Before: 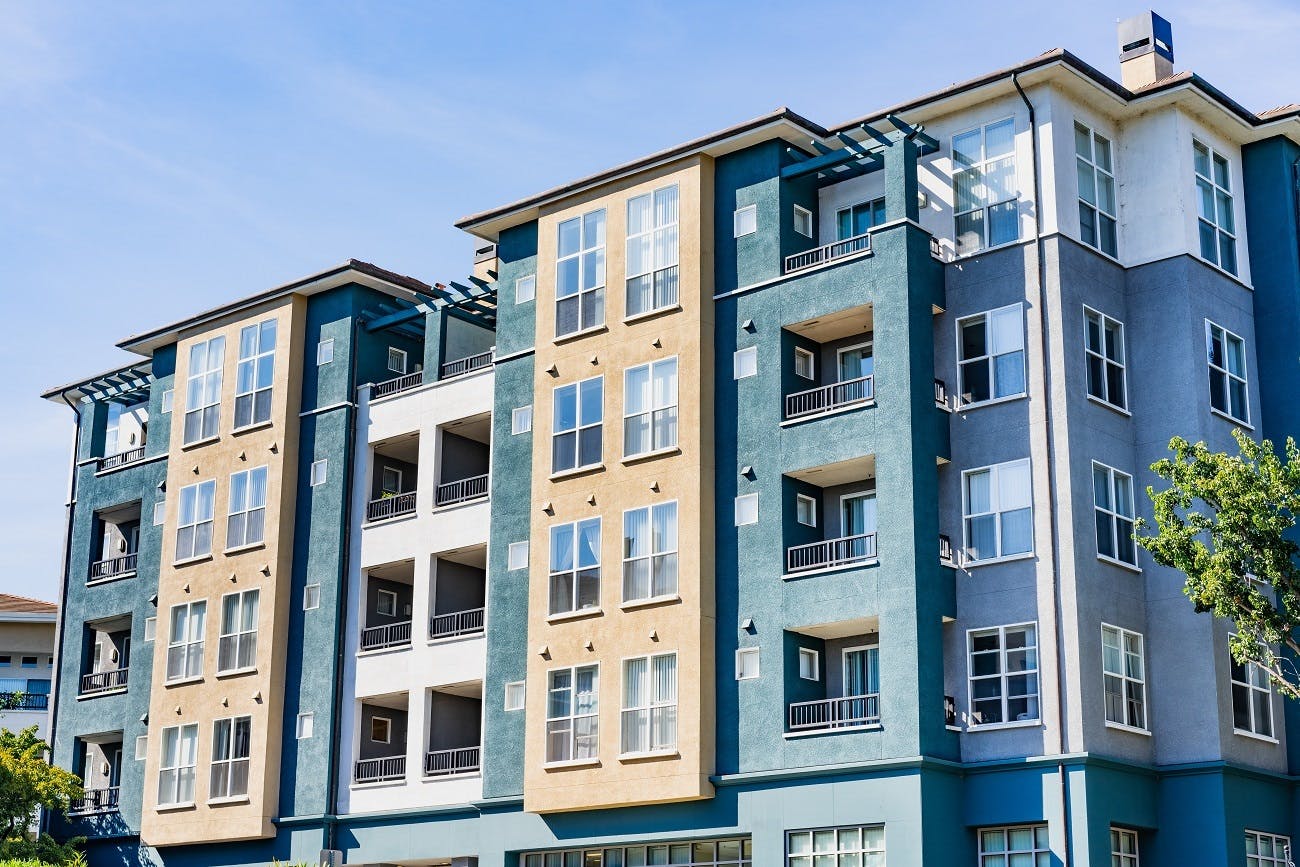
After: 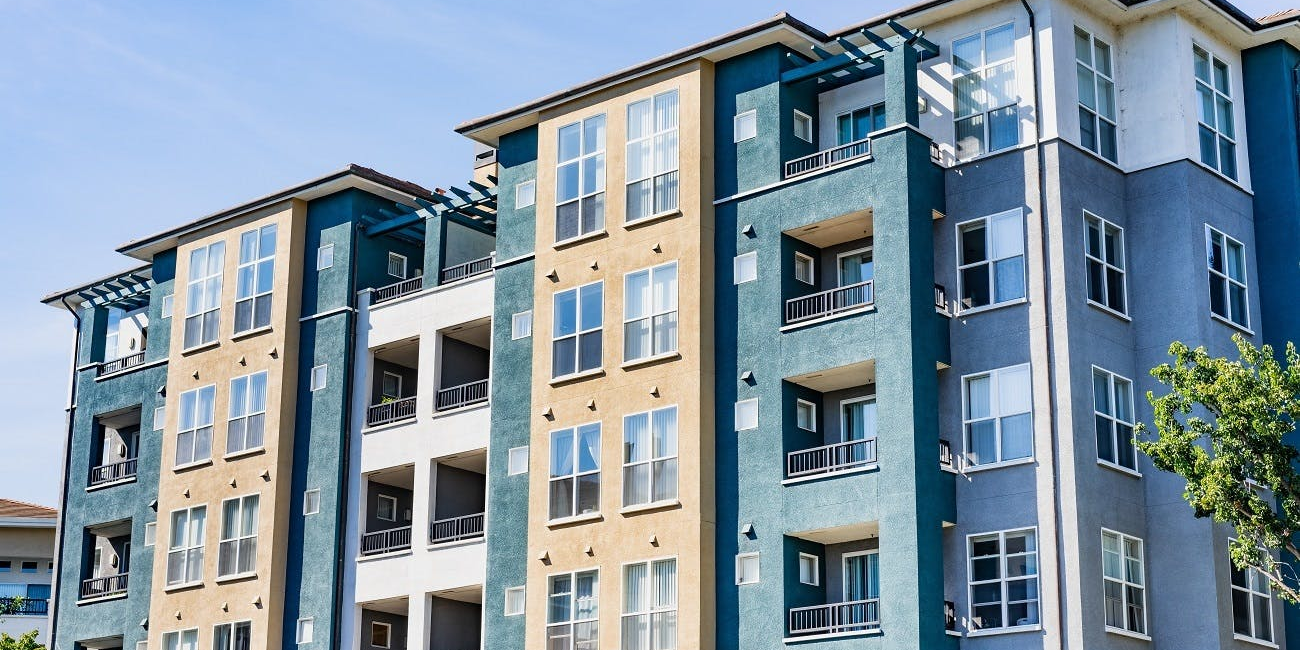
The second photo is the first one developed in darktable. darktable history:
crop: top 11.033%, bottom 13.891%
